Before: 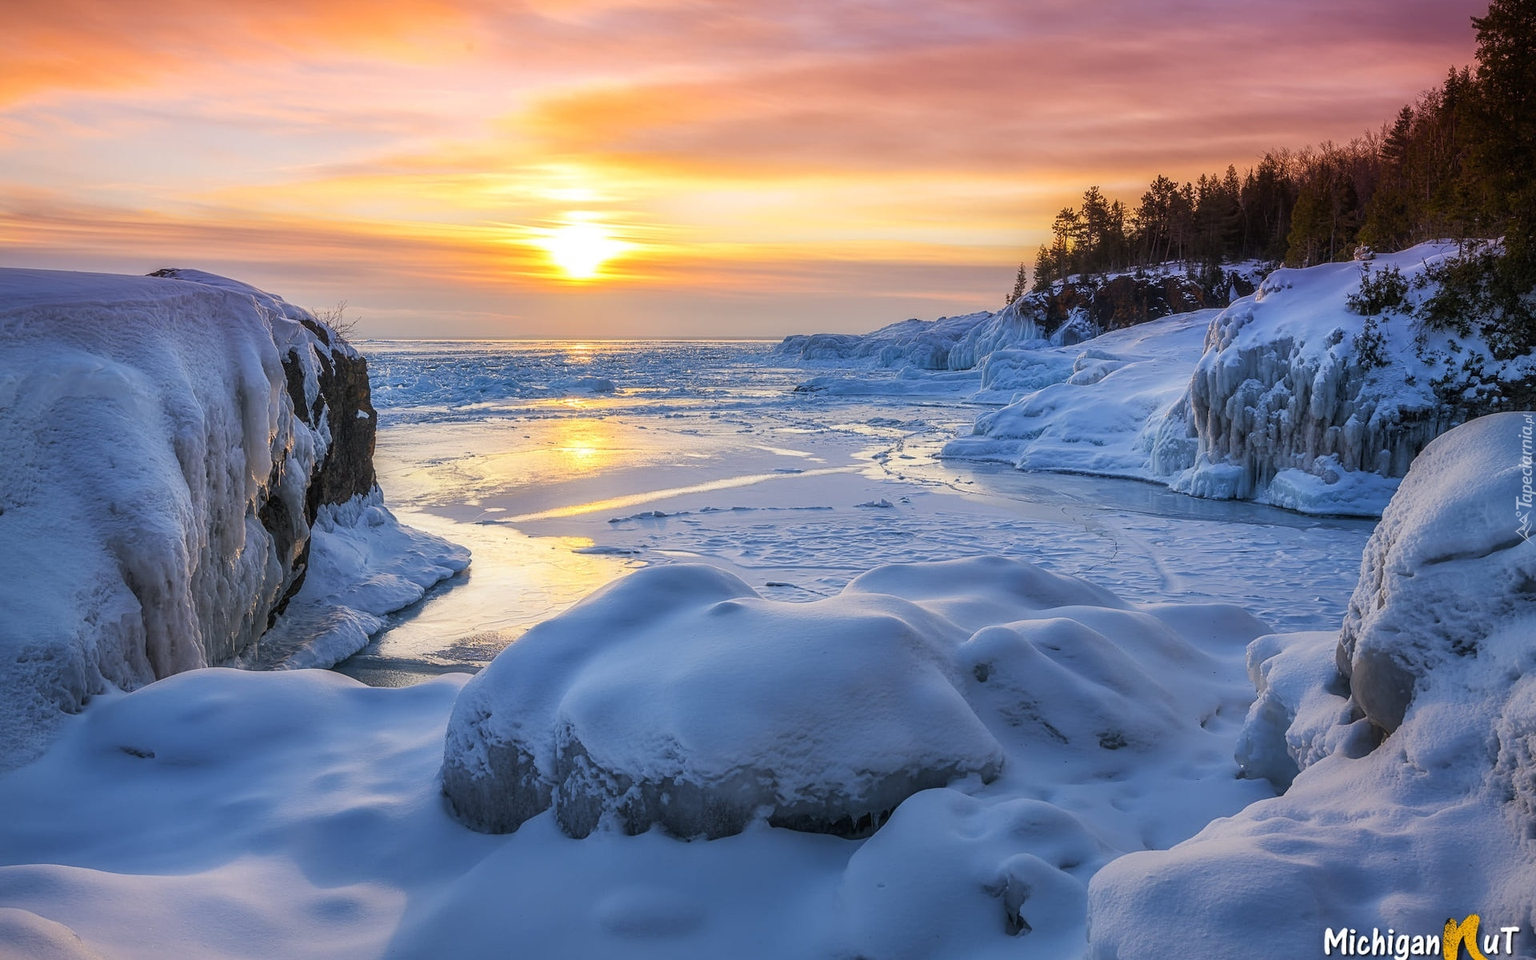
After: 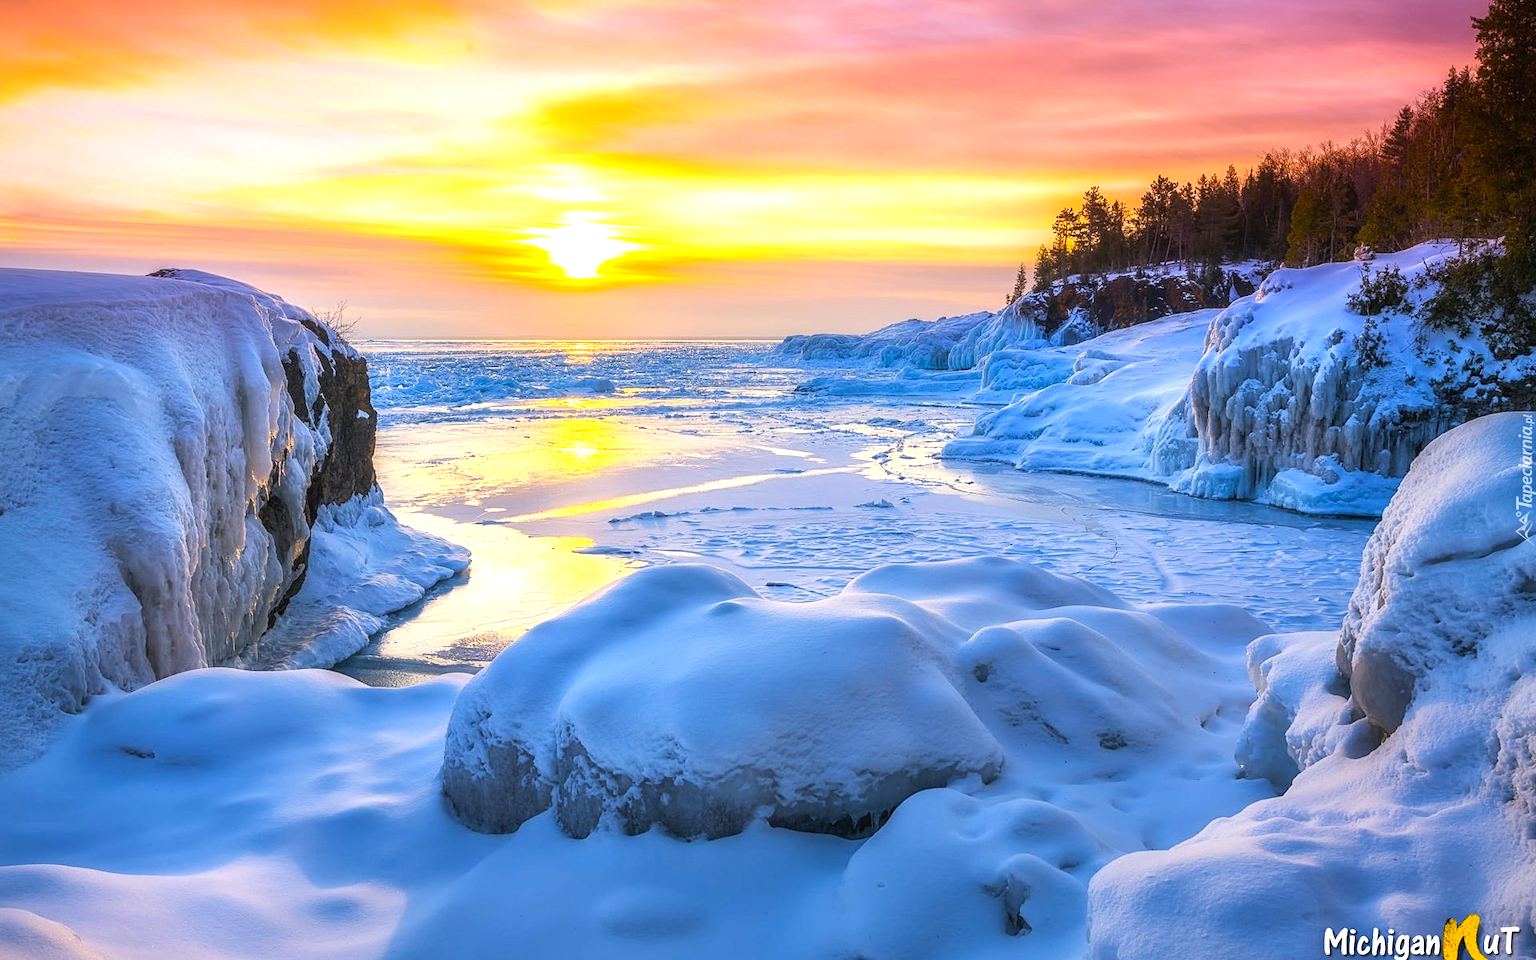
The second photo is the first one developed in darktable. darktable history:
exposure: black level correction 0, exposure 0.699 EV, compensate highlight preservation false
color balance rgb: perceptual saturation grading › global saturation 19.695%, global vibrance 30.589%
